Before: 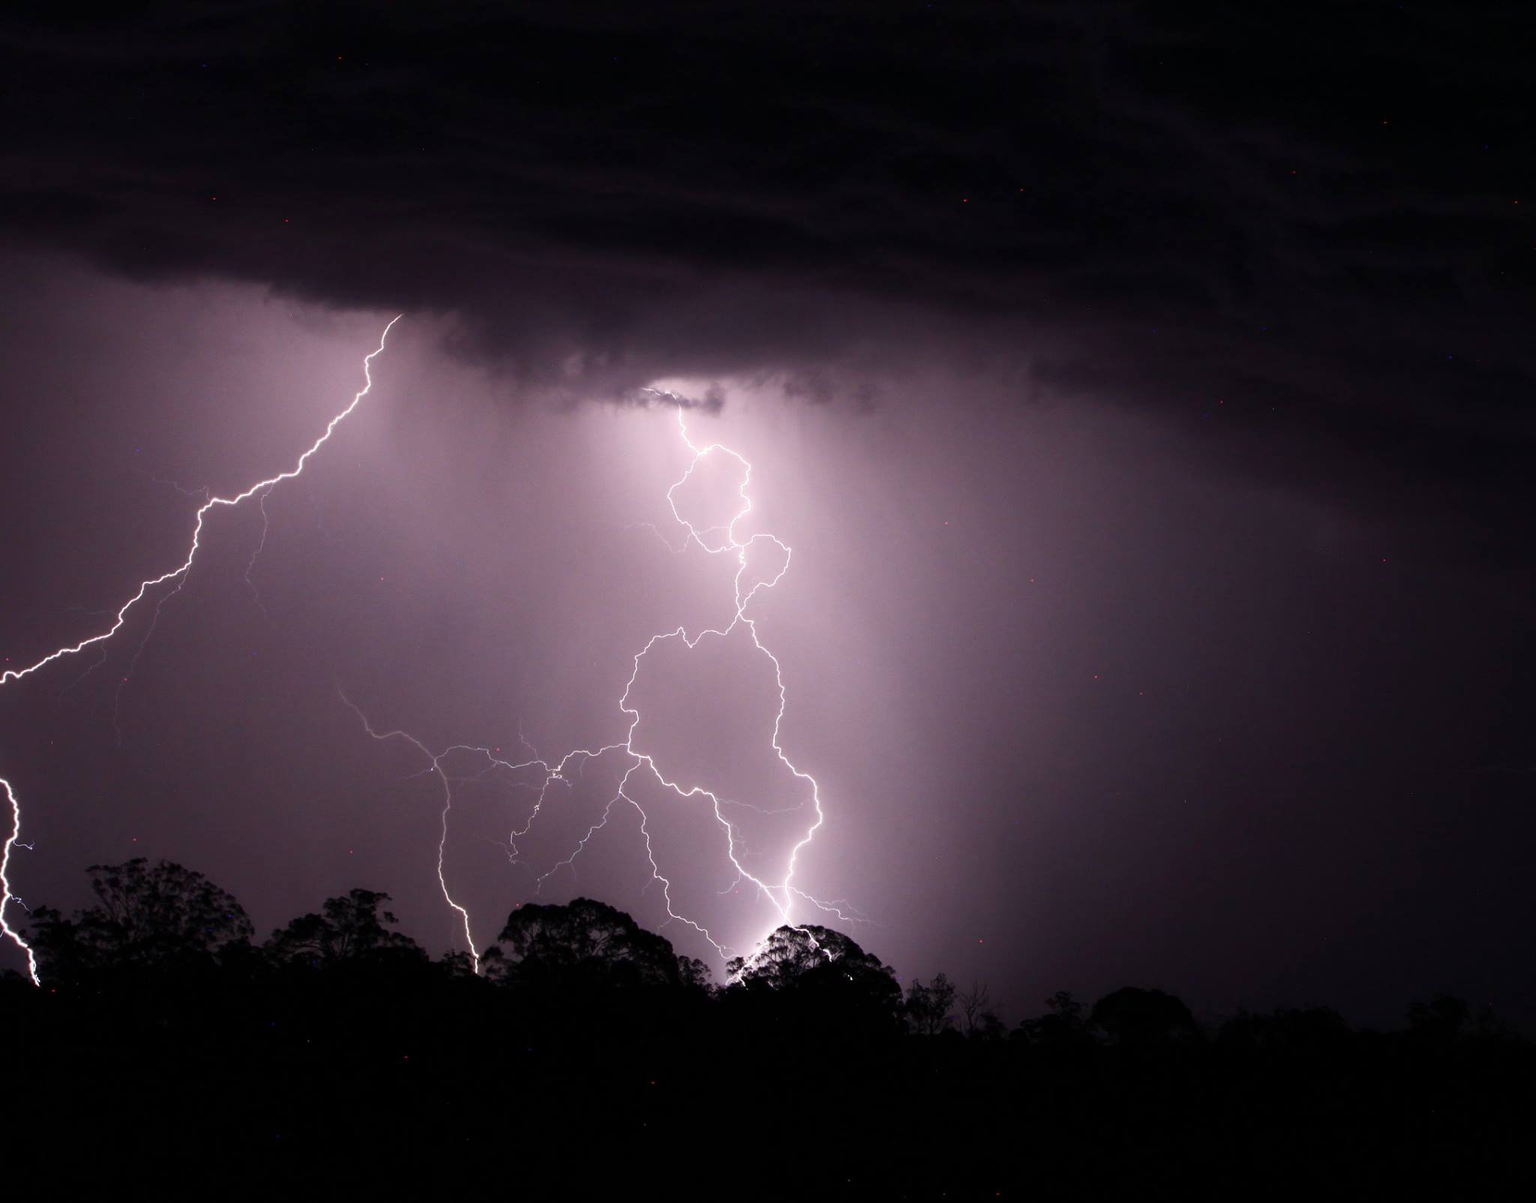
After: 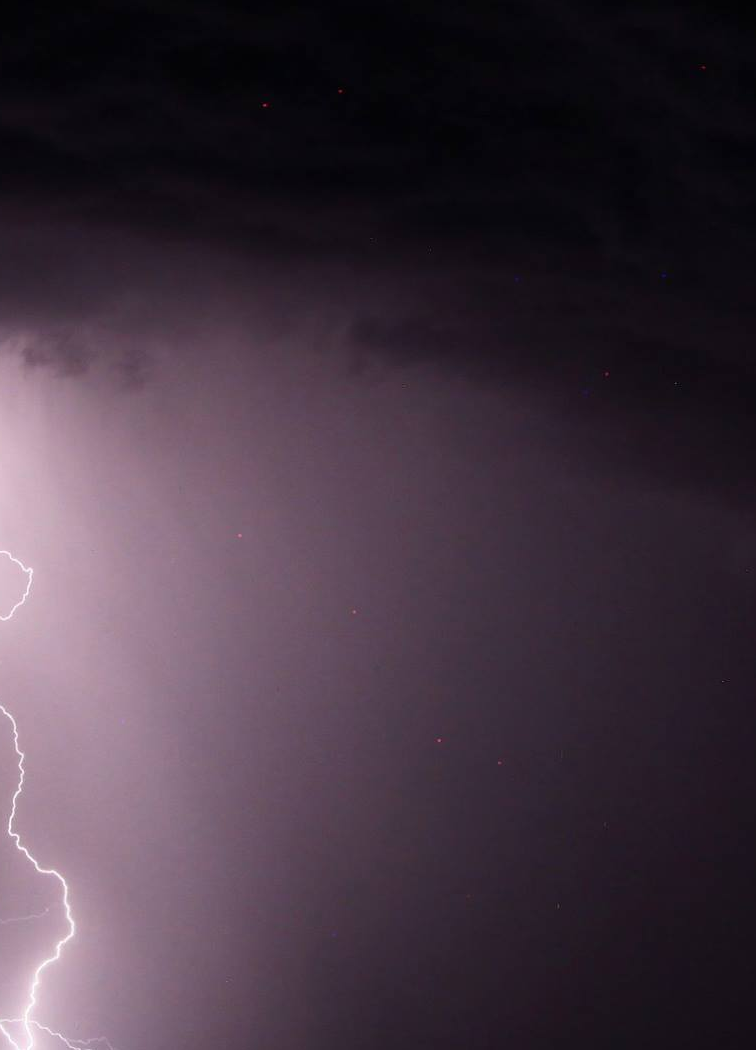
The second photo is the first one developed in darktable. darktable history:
crop and rotate: left 49.921%, top 10.125%, right 13.127%, bottom 24.402%
